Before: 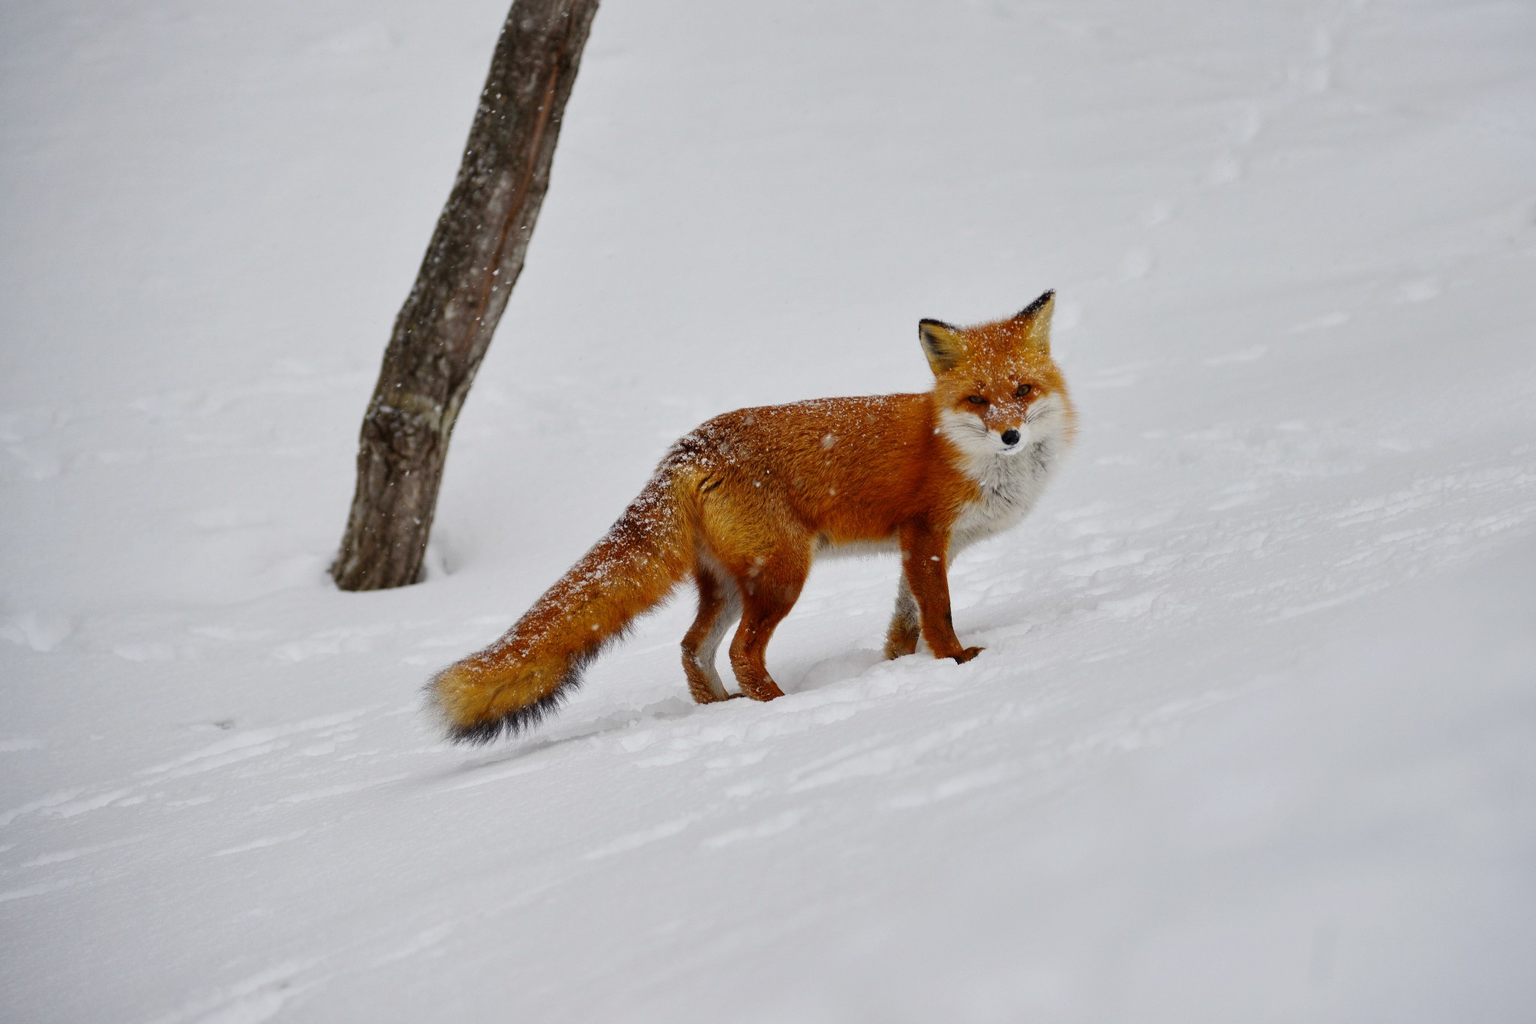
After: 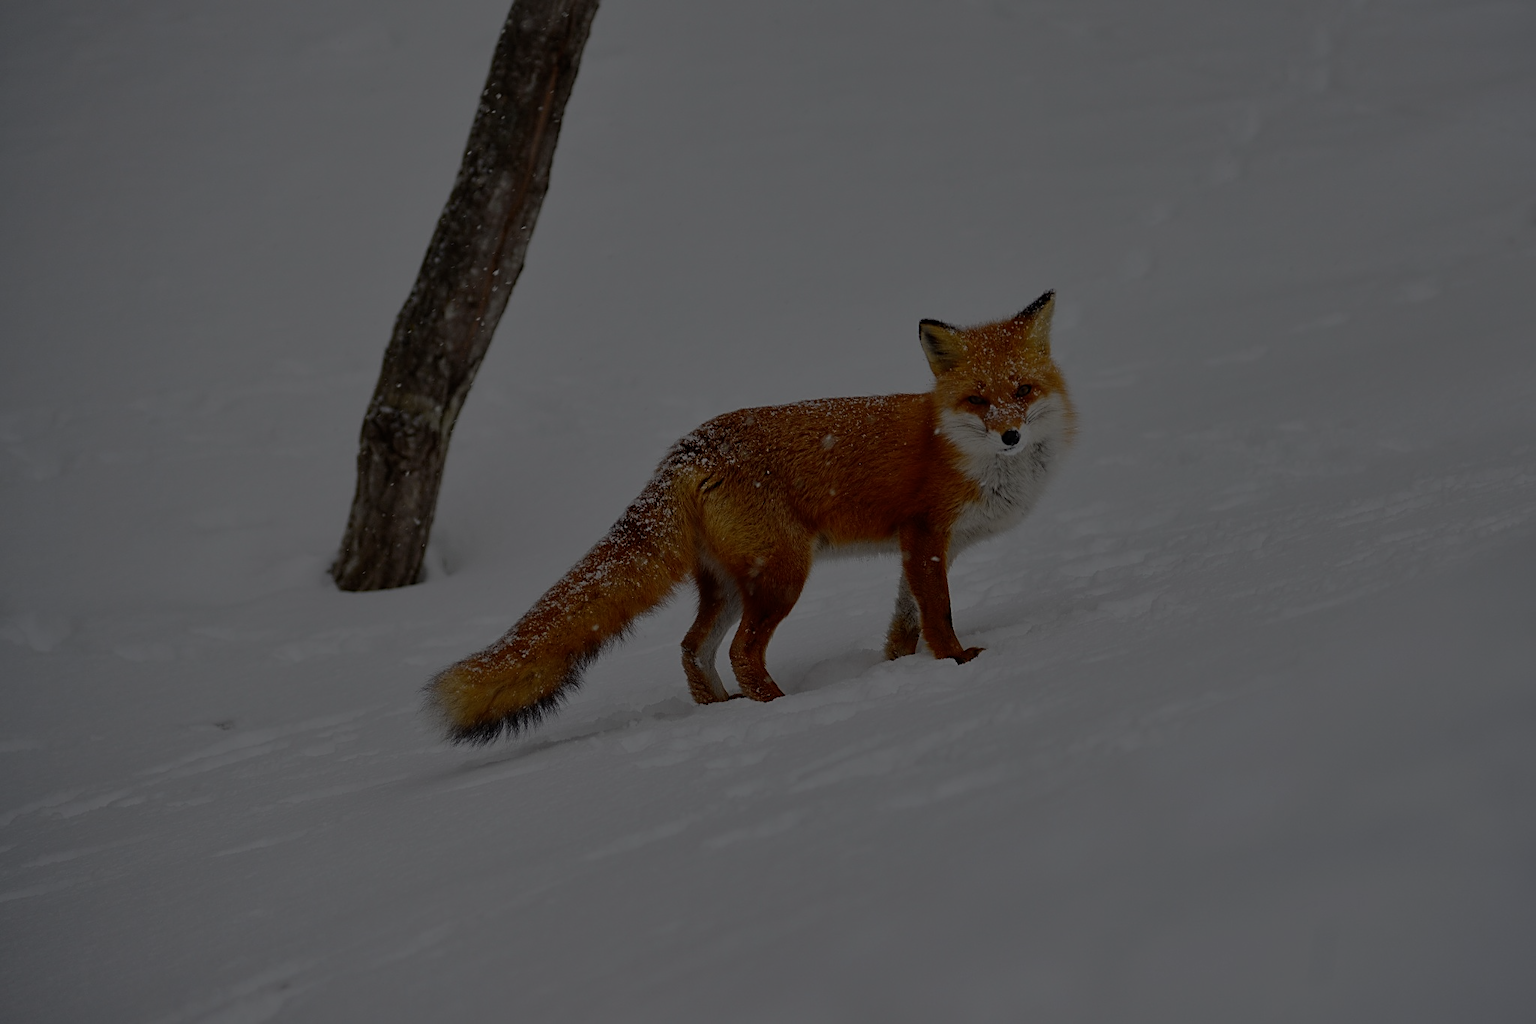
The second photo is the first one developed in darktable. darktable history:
exposure: exposure -2.42 EV, compensate exposure bias true, compensate highlight preservation false
sharpen: on, module defaults
